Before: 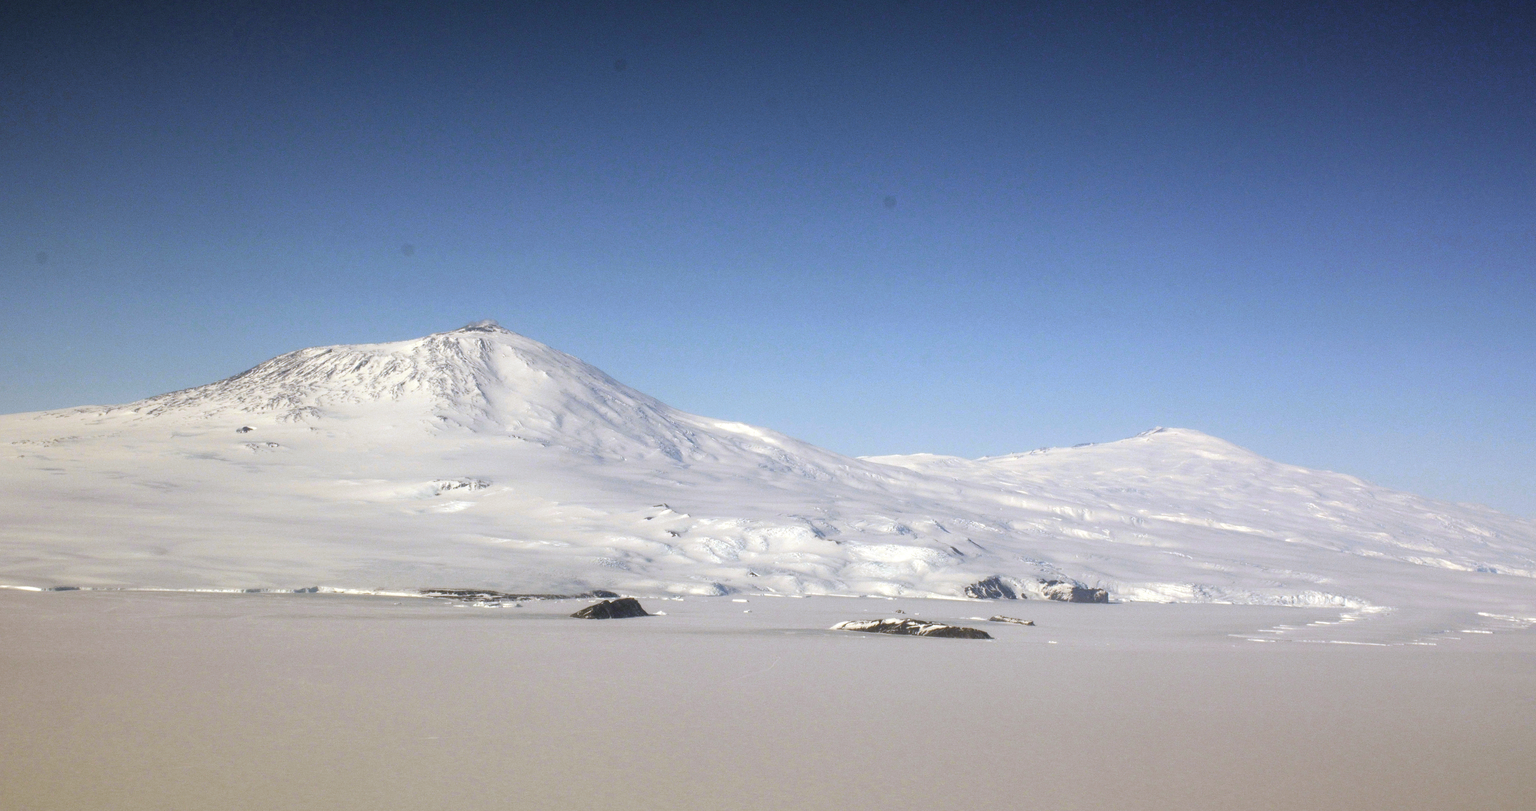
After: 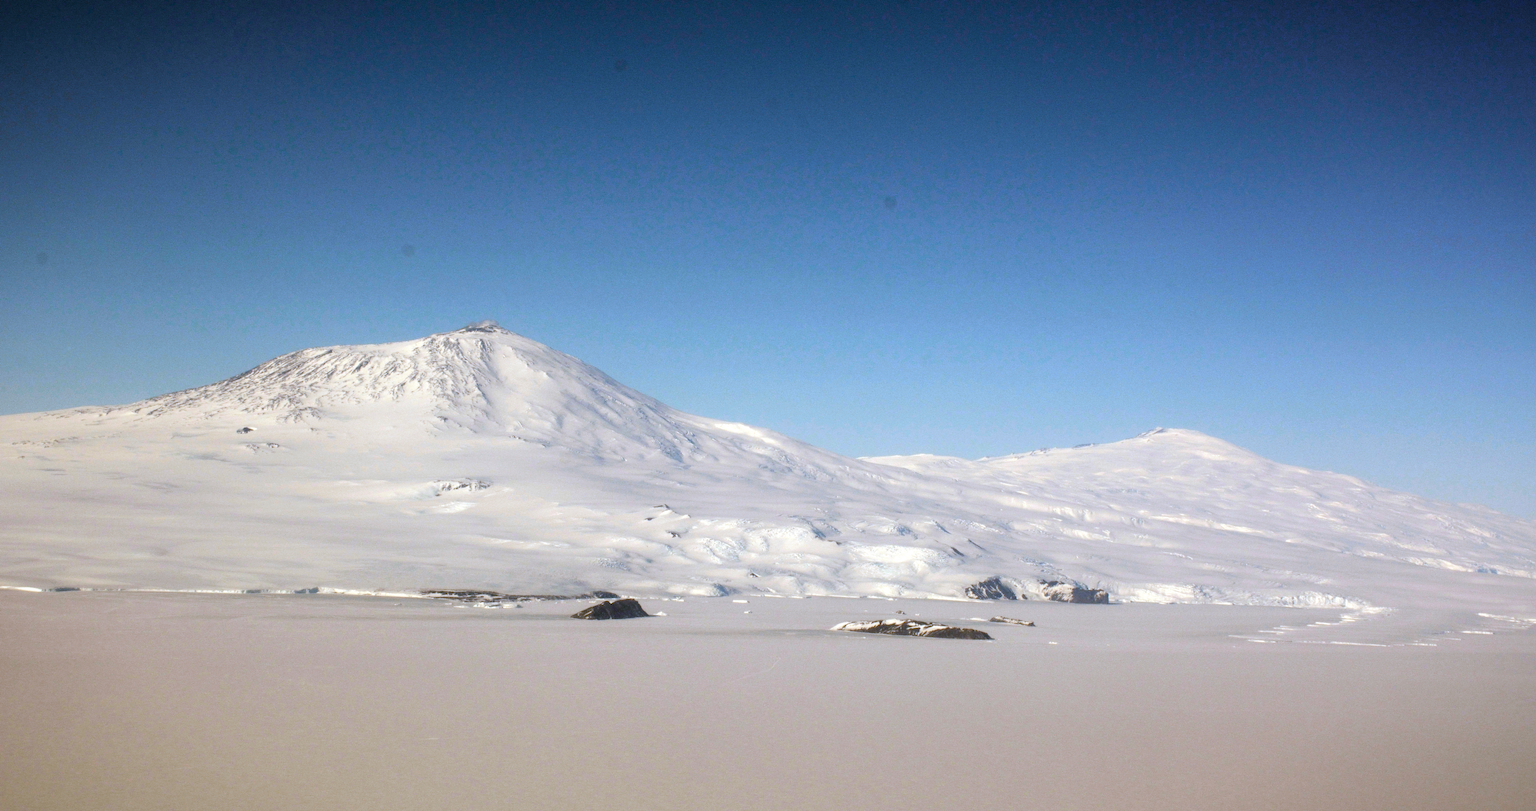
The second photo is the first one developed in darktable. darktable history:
vignetting: fall-off start 97.88%, fall-off radius 100.75%, brightness -0.601, saturation 0, width/height ratio 1.369
